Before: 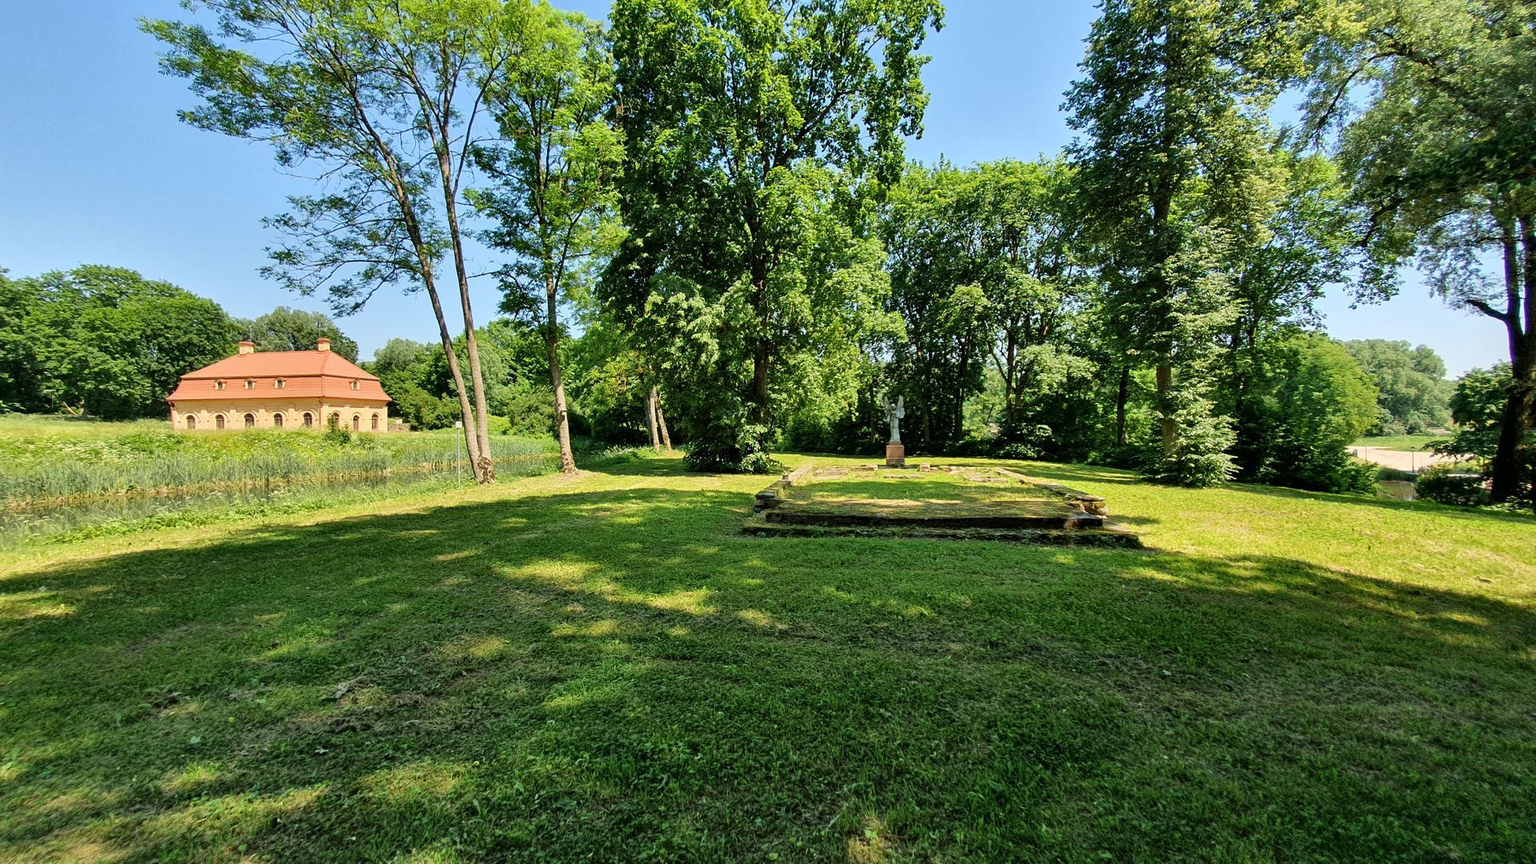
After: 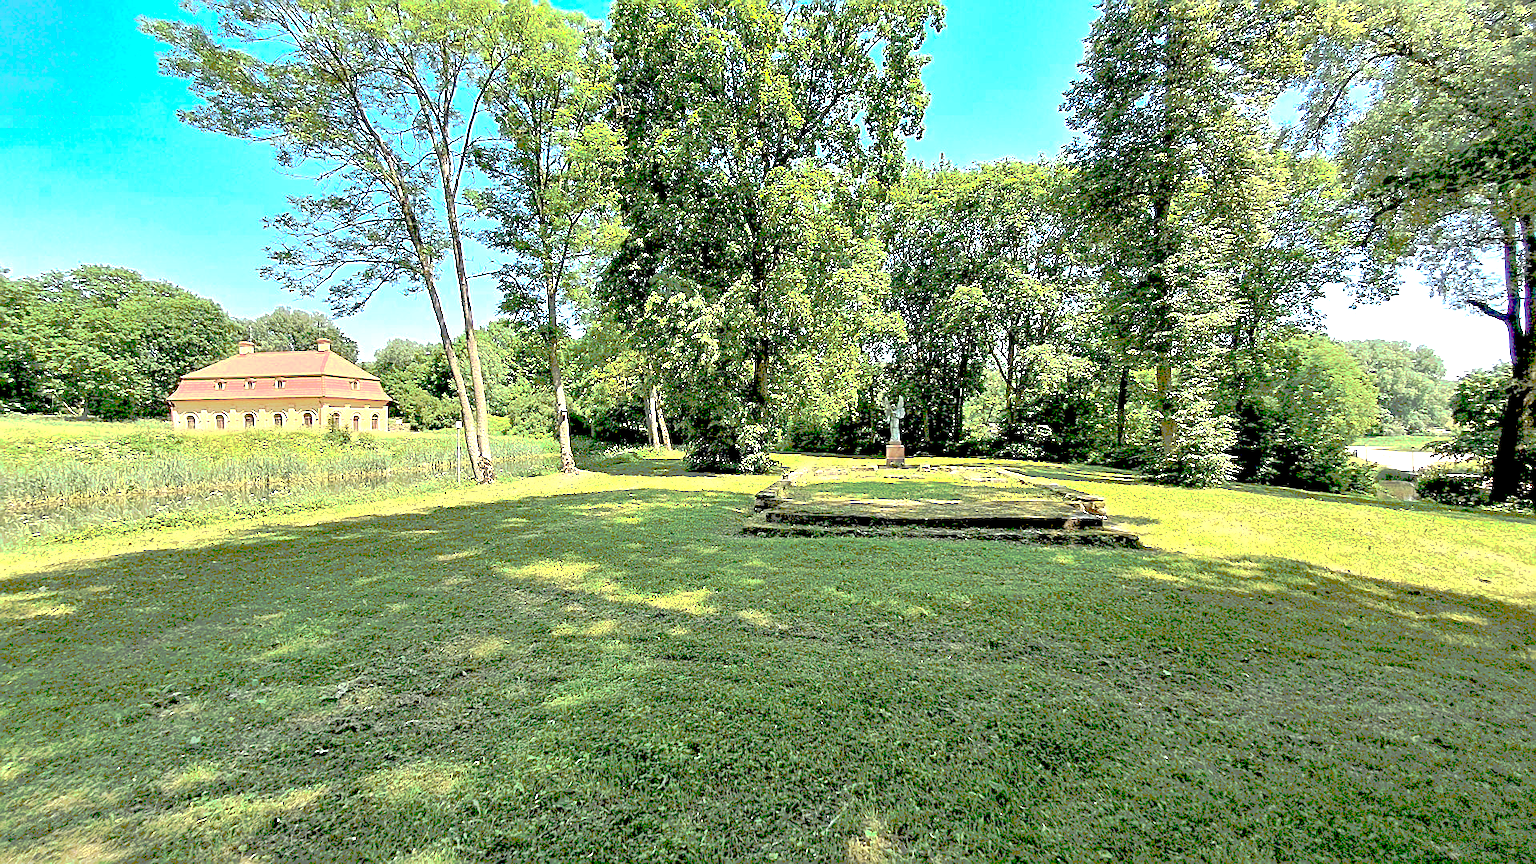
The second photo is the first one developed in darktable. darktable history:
exposure: black level correction 0.01, exposure 1 EV, compensate highlight preservation false
sharpen: amount 0.741
tone curve: curves: ch0 [(0, 0) (0.003, 0.437) (0.011, 0.438) (0.025, 0.441) (0.044, 0.441) (0.069, 0.441) (0.1, 0.444) (0.136, 0.447) (0.177, 0.452) (0.224, 0.457) (0.277, 0.466) (0.335, 0.485) (0.399, 0.514) (0.468, 0.558) (0.543, 0.616) (0.623, 0.686) (0.709, 0.76) (0.801, 0.803) (0.898, 0.825) (1, 1)], preserve colors none
